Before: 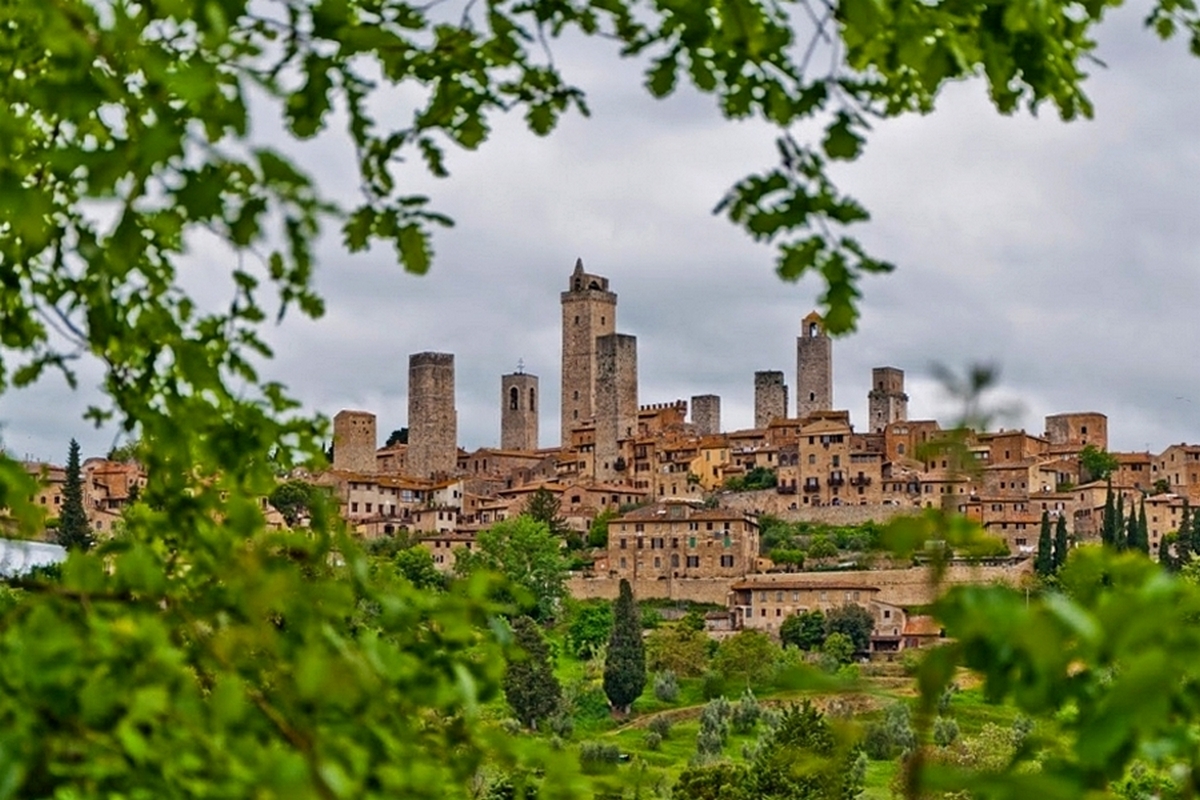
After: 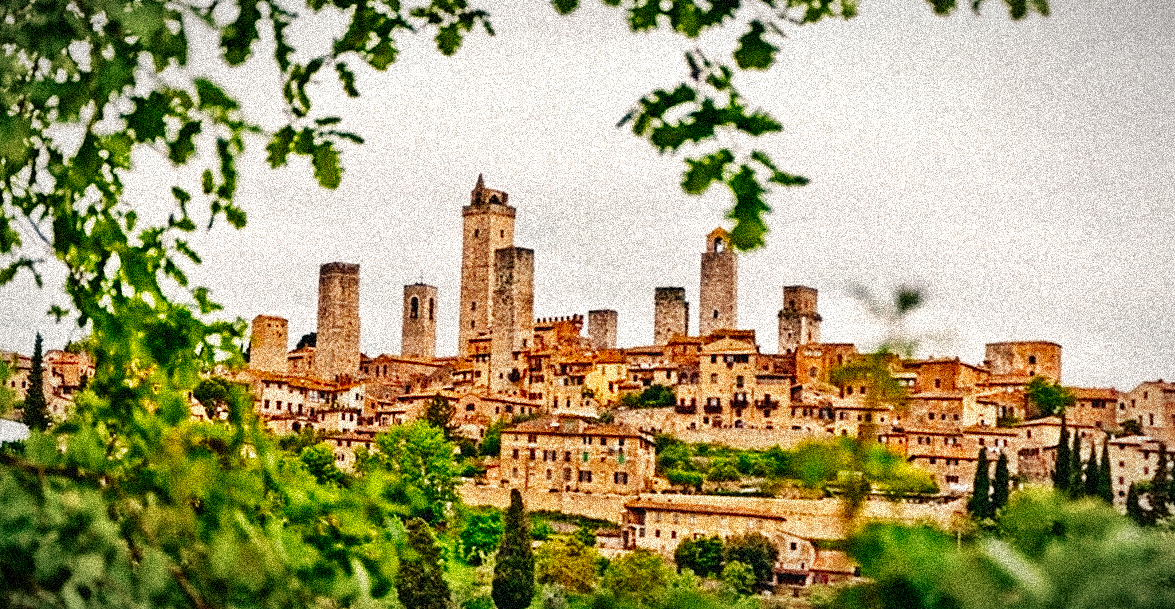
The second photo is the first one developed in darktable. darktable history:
crop and rotate: top 5.609%, bottom 5.609%
contrast brightness saturation: brightness -0.2, saturation 0.08
base curve: curves: ch0 [(0, 0.003) (0.001, 0.002) (0.006, 0.004) (0.02, 0.022) (0.048, 0.086) (0.094, 0.234) (0.162, 0.431) (0.258, 0.629) (0.385, 0.8) (0.548, 0.918) (0.751, 0.988) (1, 1)], preserve colors none
vignetting: fall-off radius 60%, automatic ratio true
white balance: red 1.138, green 0.996, blue 0.812
rotate and perspective: rotation 1.69°, lens shift (vertical) -0.023, lens shift (horizontal) -0.291, crop left 0.025, crop right 0.988, crop top 0.092, crop bottom 0.842
grain: coarseness 3.75 ISO, strength 100%, mid-tones bias 0%
color calibration: illuminant as shot in camera, x 0.358, y 0.373, temperature 4628.91 K
